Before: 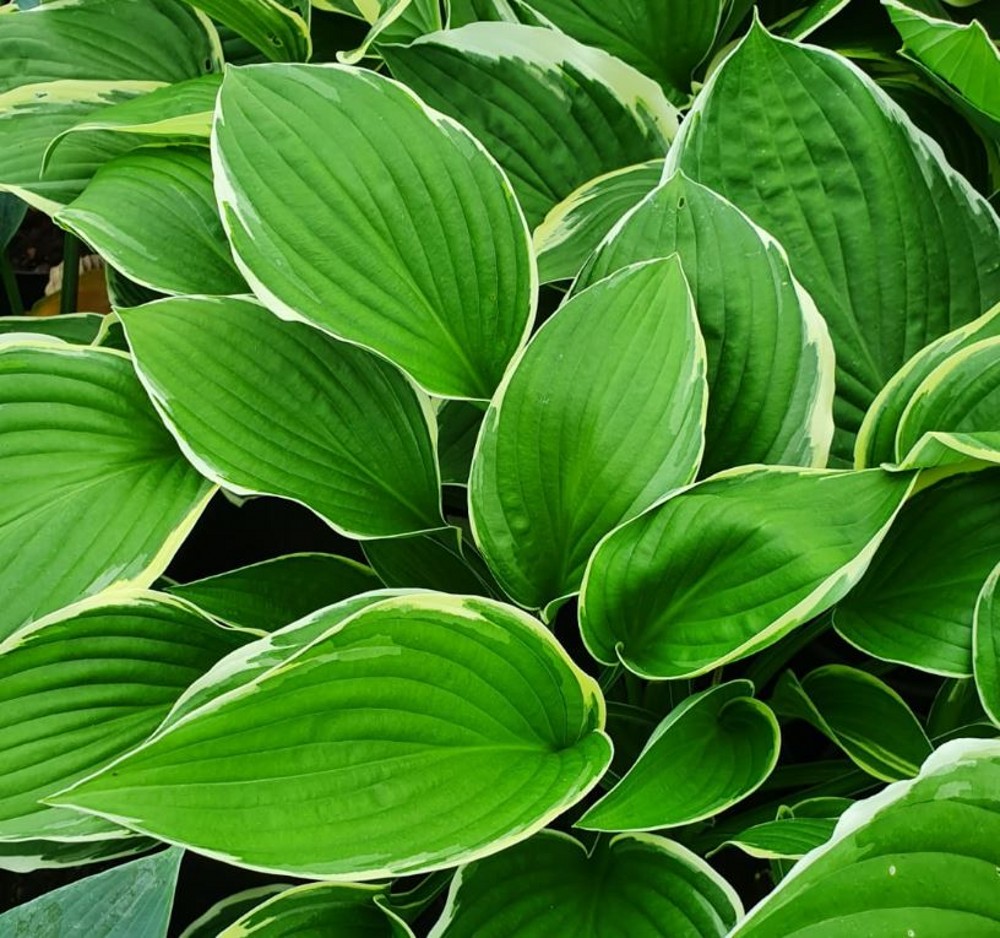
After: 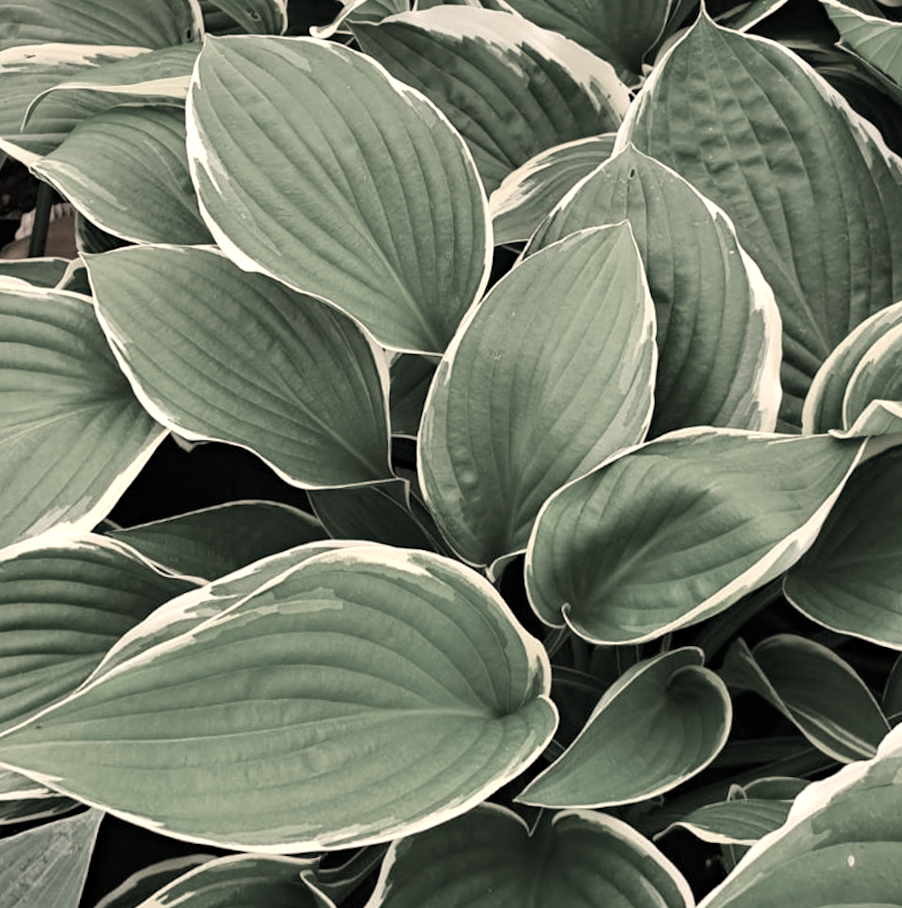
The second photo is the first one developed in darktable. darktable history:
color correction: saturation 0.2
rotate and perspective: rotation 0.215°, lens shift (vertical) -0.139, crop left 0.069, crop right 0.939, crop top 0.002, crop bottom 0.996
color calibration: illuminant as shot in camera, x 0.358, y 0.373, temperature 4628.91 K
crop and rotate: angle -1.69°
haze removal: adaptive false
white balance: red 1.467, blue 0.684
